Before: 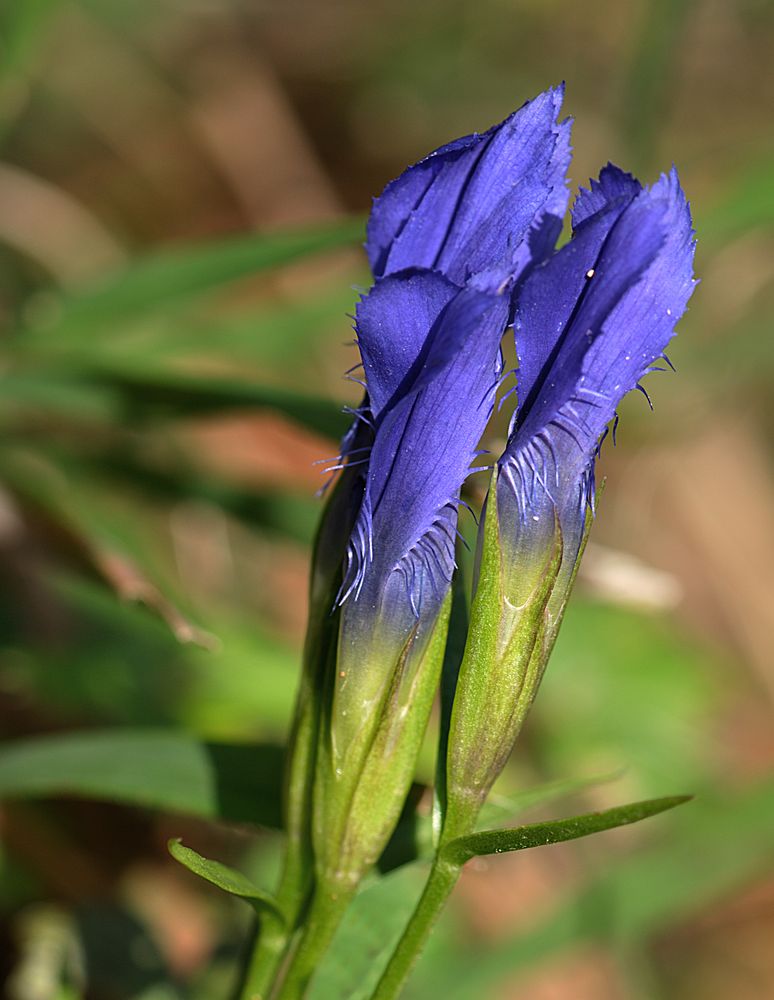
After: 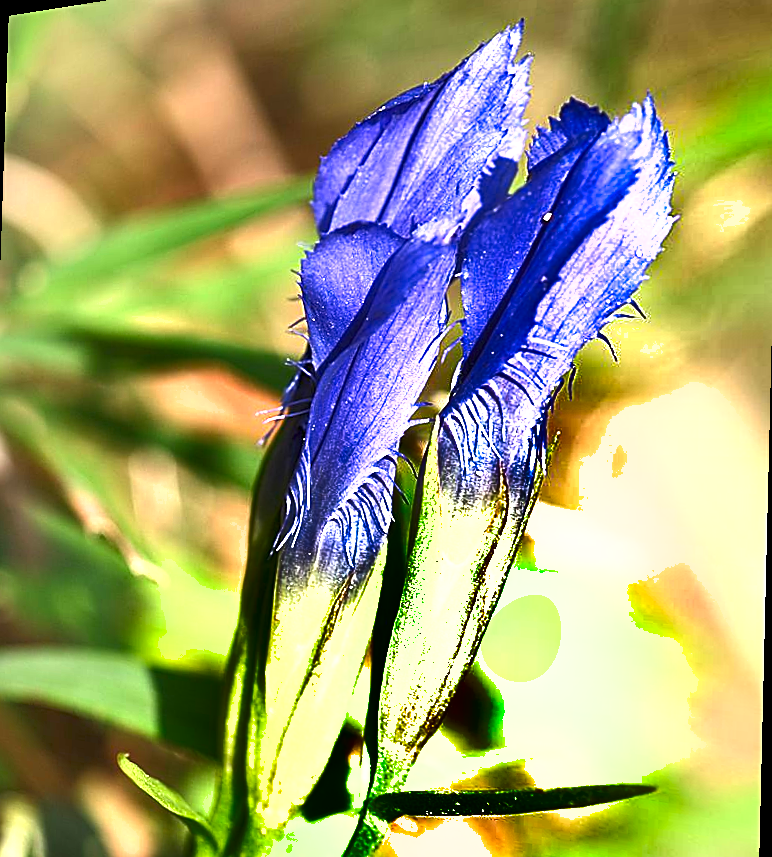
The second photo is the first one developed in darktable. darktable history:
sharpen: on, module defaults
rotate and perspective: rotation 1.69°, lens shift (vertical) -0.023, lens shift (horizontal) -0.291, crop left 0.025, crop right 0.988, crop top 0.092, crop bottom 0.842
exposure: exposure 2 EV, compensate highlight preservation false
shadows and highlights: shadows 20.91, highlights -82.73, soften with gaussian
